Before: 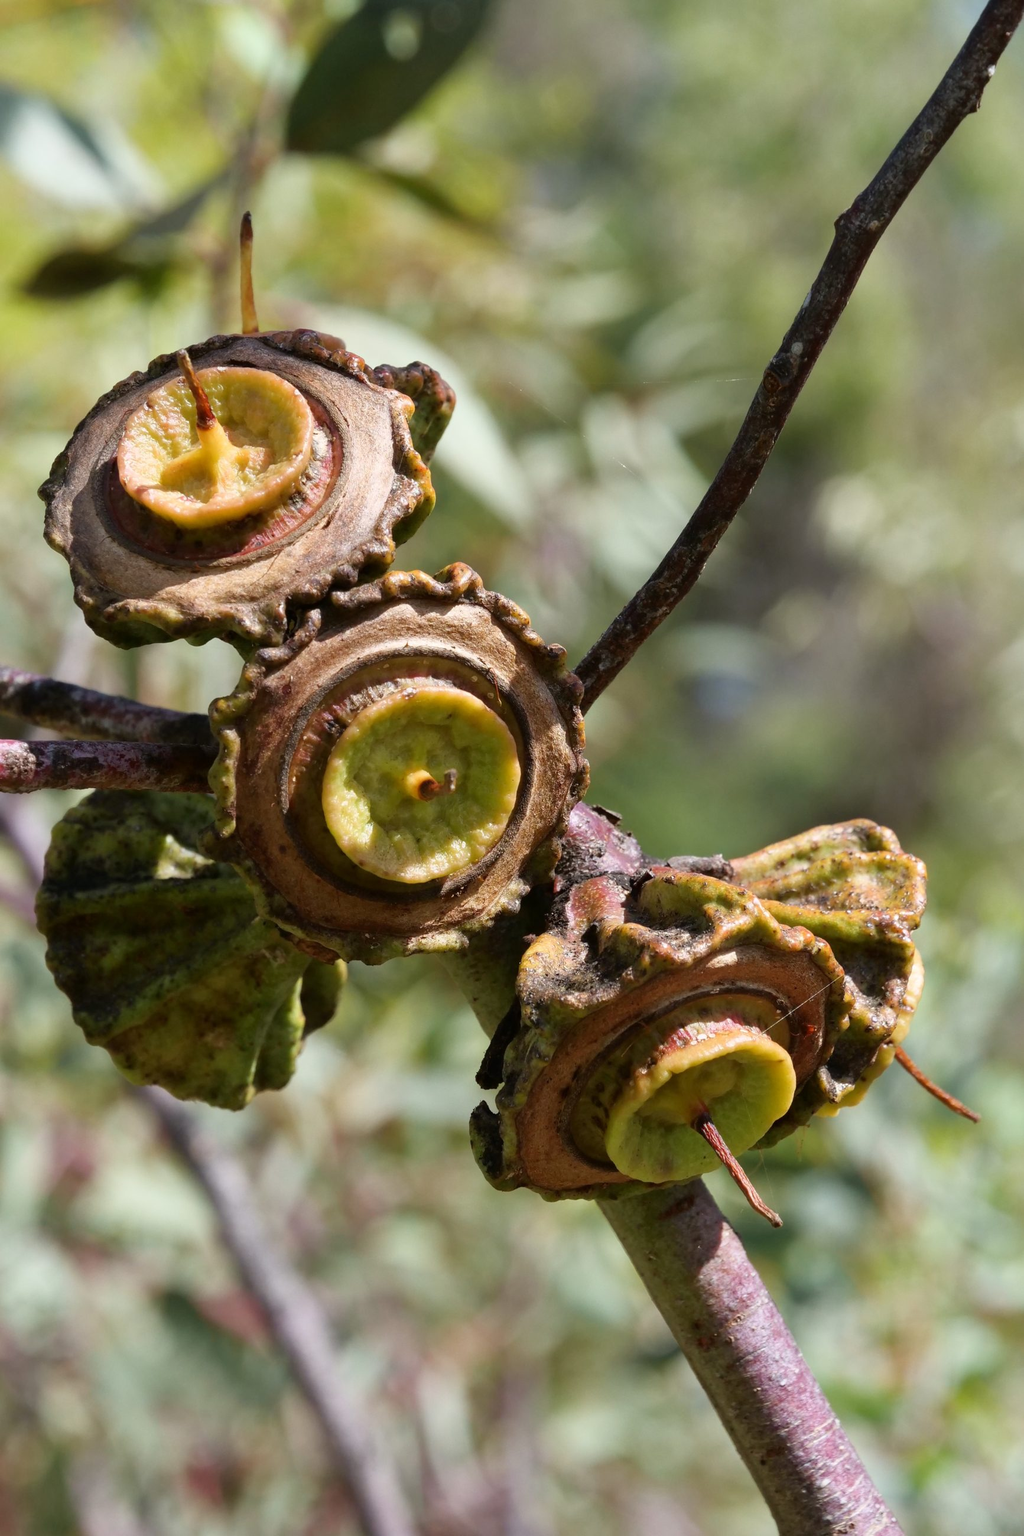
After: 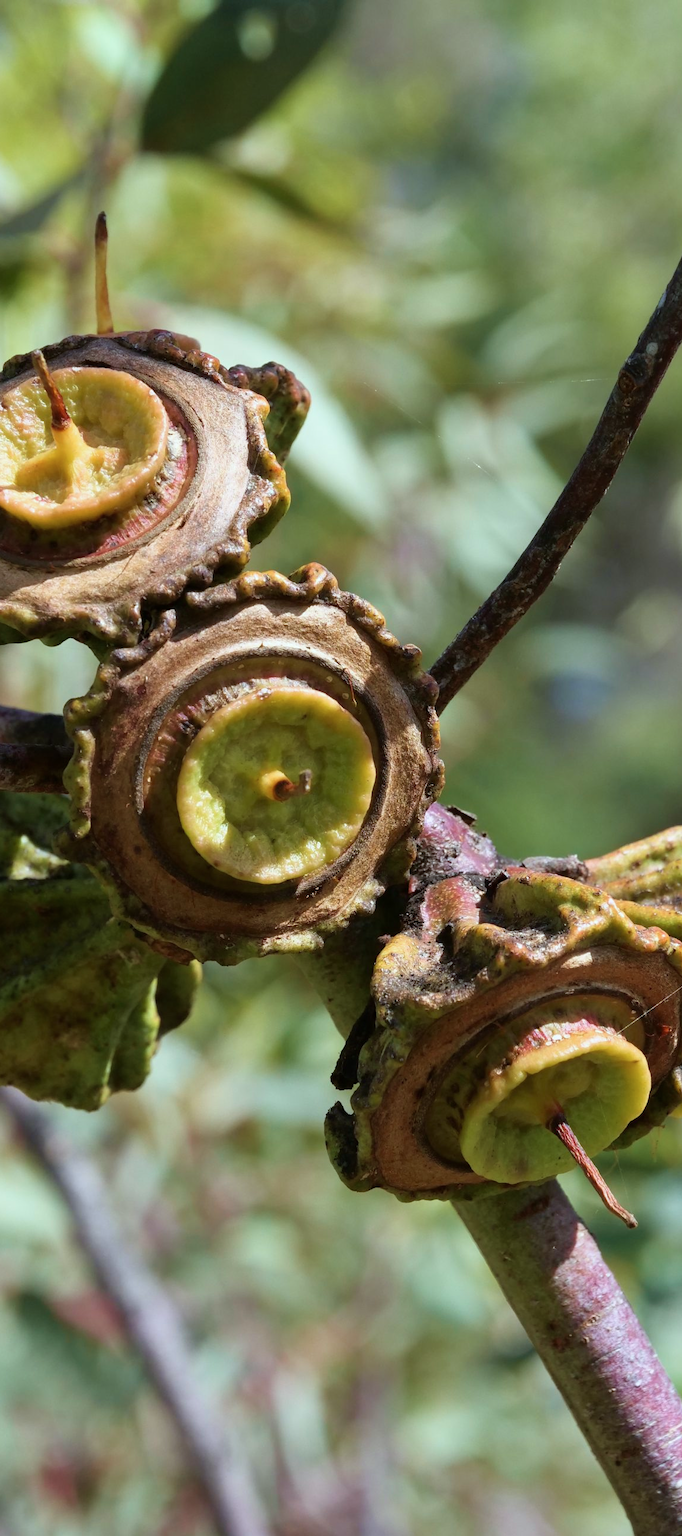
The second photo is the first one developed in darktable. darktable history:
crop and rotate: left 14.292%, right 19.041%
color balance: mode lift, gamma, gain (sRGB)
color calibration: illuminant Planckian (black body), adaptation linear Bradford (ICC v4), x 0.361, y 0.366, temperature 4511.61 K, saturation algorithm version 1 (2020)
velvia: on, module defaults
contrast brightness saturation: saturation -0.05
